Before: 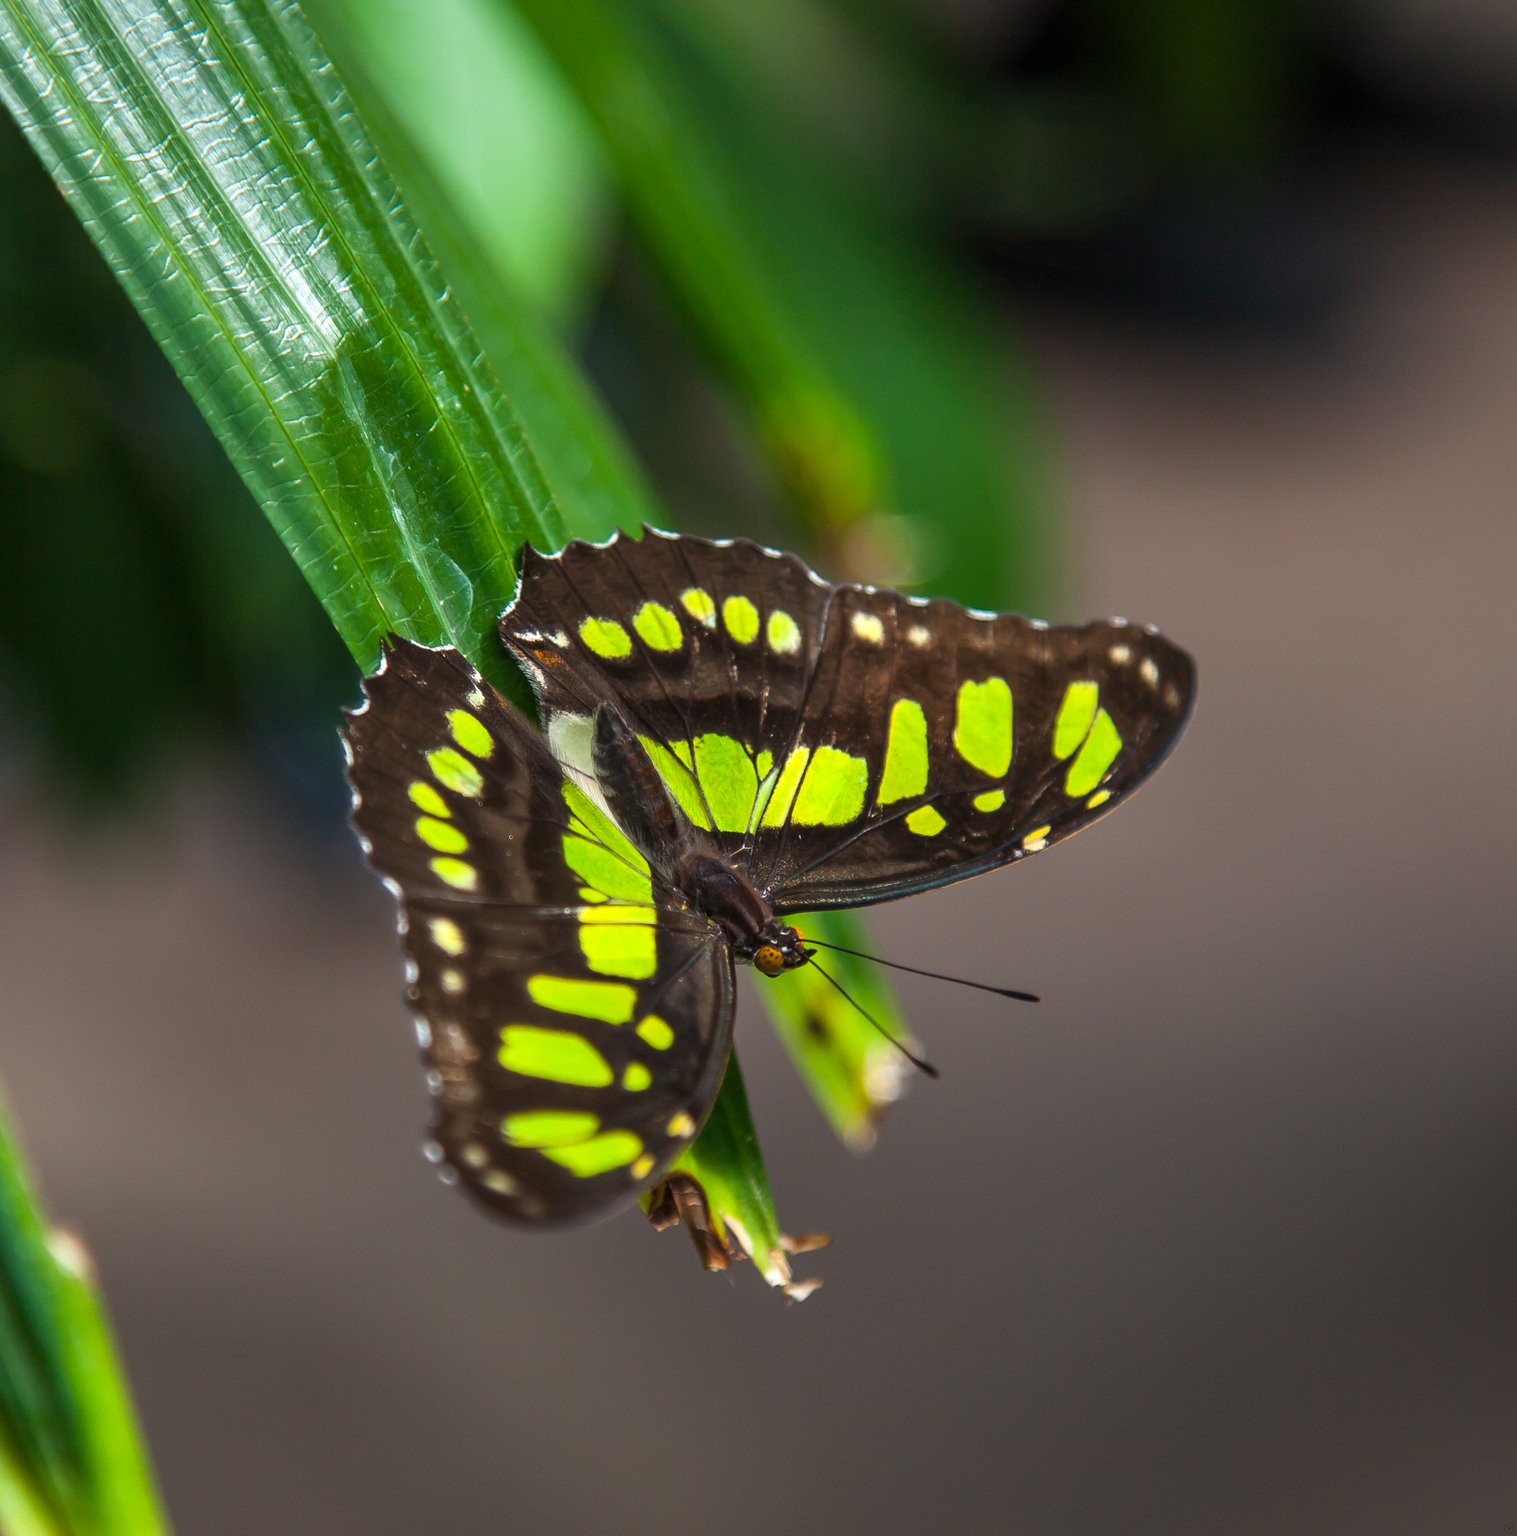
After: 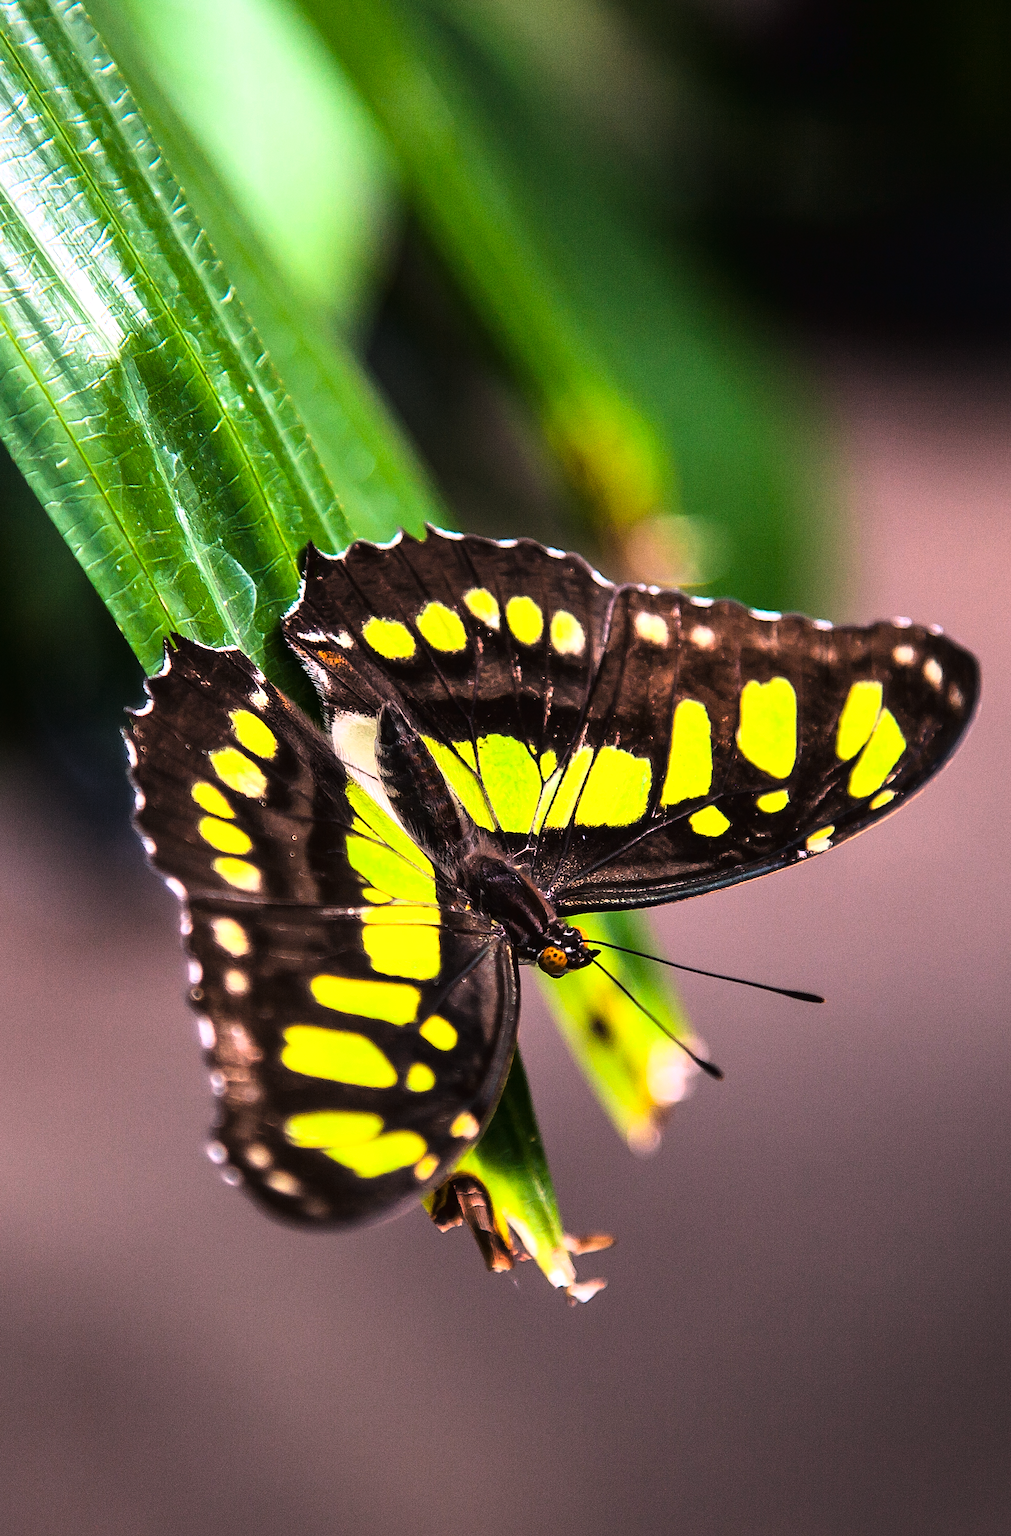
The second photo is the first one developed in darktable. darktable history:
grain: coarseness 3.21 ISO
sharpen: on, module defaults
exposure: black level correction 0, compensate exposure bias true, compensate highlight preservation false
tone equalizer: -8 EV -0.417 EV, -7 EV -0.389 EV, -6 EV -0.333 EV, -5 EV -0.222 EV, -3 EV 0.222 EV, -2 EV 0.333 EV, -1 EV 0.389 EV, +0 EV 0.417 EV, edges refinement/feathering 500, mask exposure compensation -1.57 EV, preserve details no
tone curve: curves: ch0 [(0, 0.016) (0.11, 0.039) (0.259, 0.235) (0.383, 0.437) (0.499, 0.597) (0.733, 0.867) (0.843, 0.948) (1, 1)], color space Lab, linked channels, preserve colors none
white balance: red 1.188, blue 1.11
crop and rotate: left 14.292%, right 19.041%
